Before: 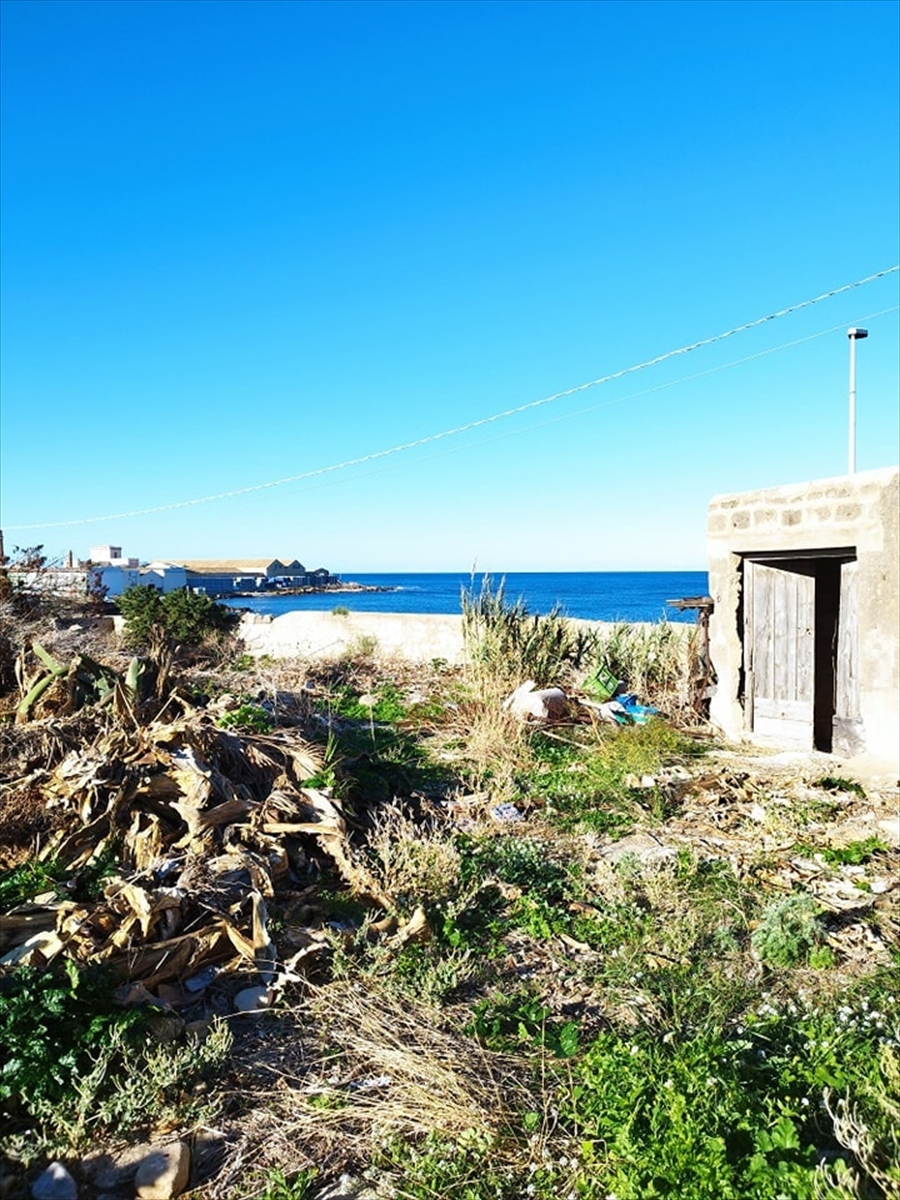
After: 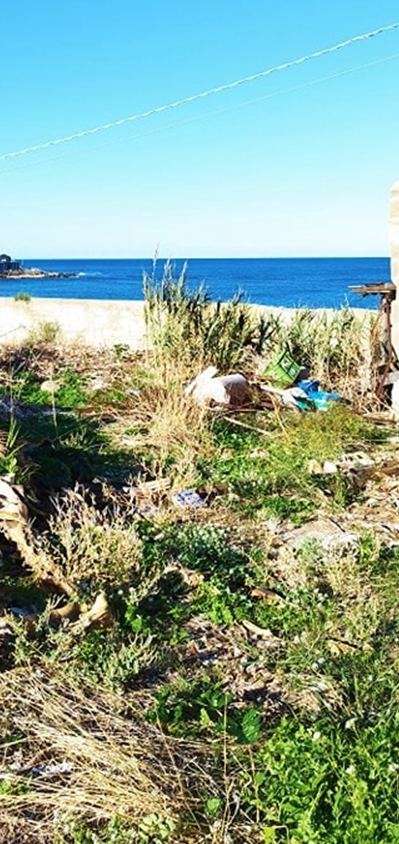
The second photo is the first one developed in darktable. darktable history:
crop: left 35.432%, top 26.233%, right 20.145%, bottom 3.432%
color balance rgb: linear chroma grading › shadows -3%, linear chroma grading › highlights -4%
velvia: on, module defaults
